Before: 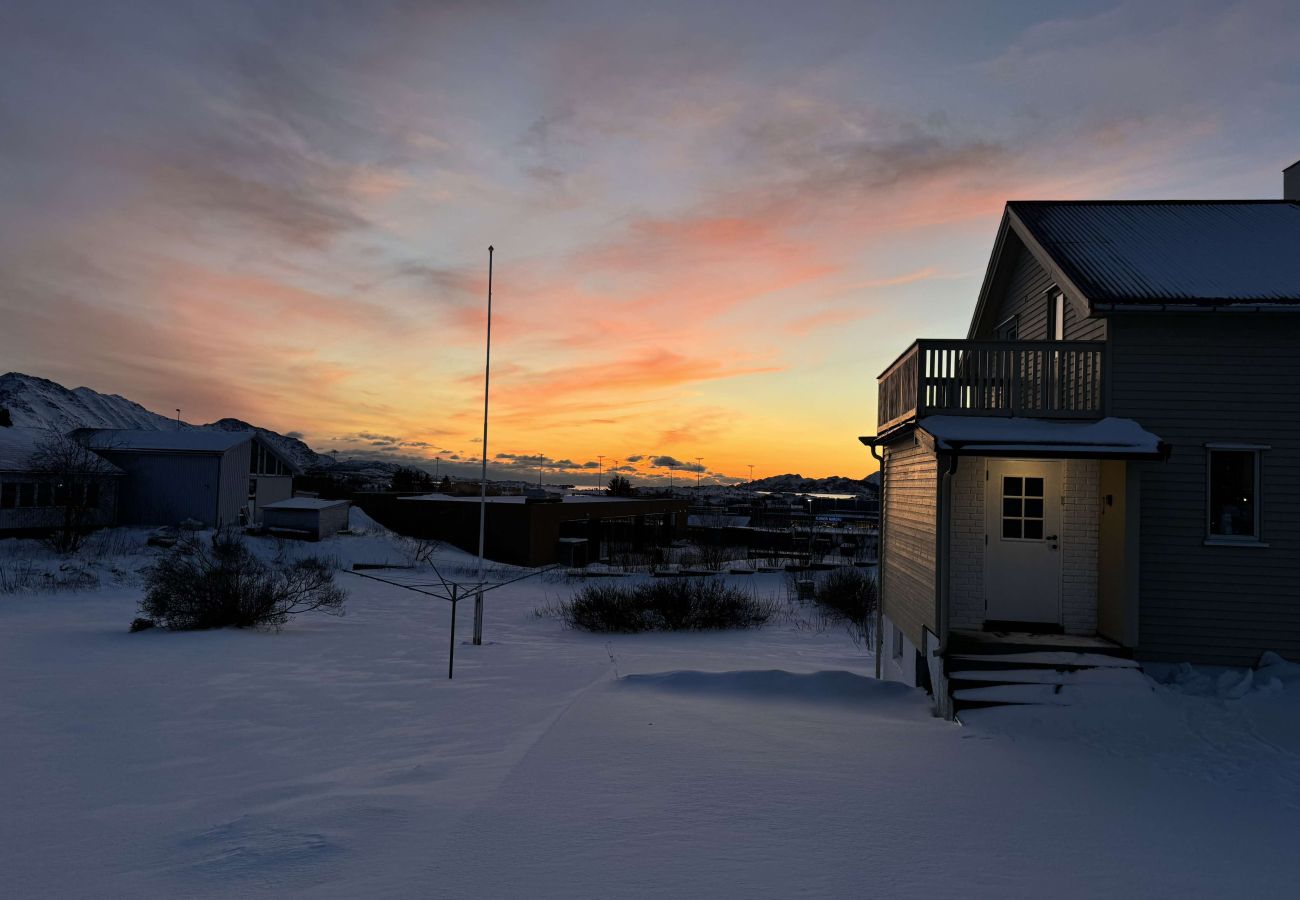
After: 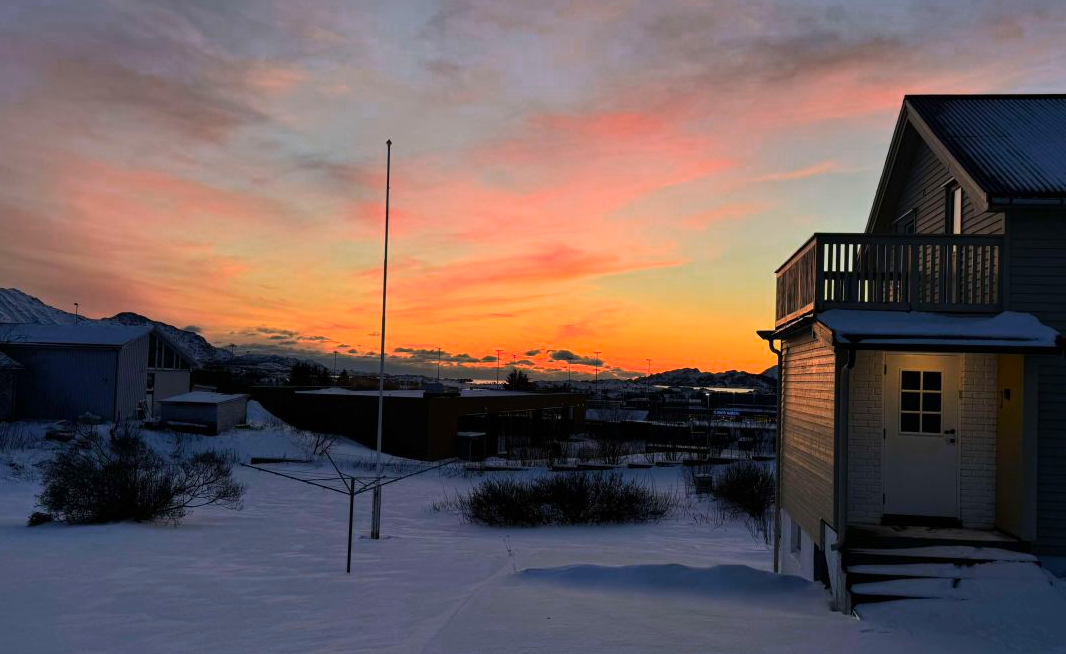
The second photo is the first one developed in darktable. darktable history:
color zones: curves: ch0 [(0.473, 0.374) (0.742, 0.784)]; ch1 [(0.354, 0.737) (0.742, 0.705)]; ch2 [(0.318, 0.421) (0.758, 0.532)]
crop: left 7.856%, top 11.836%, right 10.12%, bottom 15.387%
exposure: exposure -0.21 EV, compensate highlight preservation false
